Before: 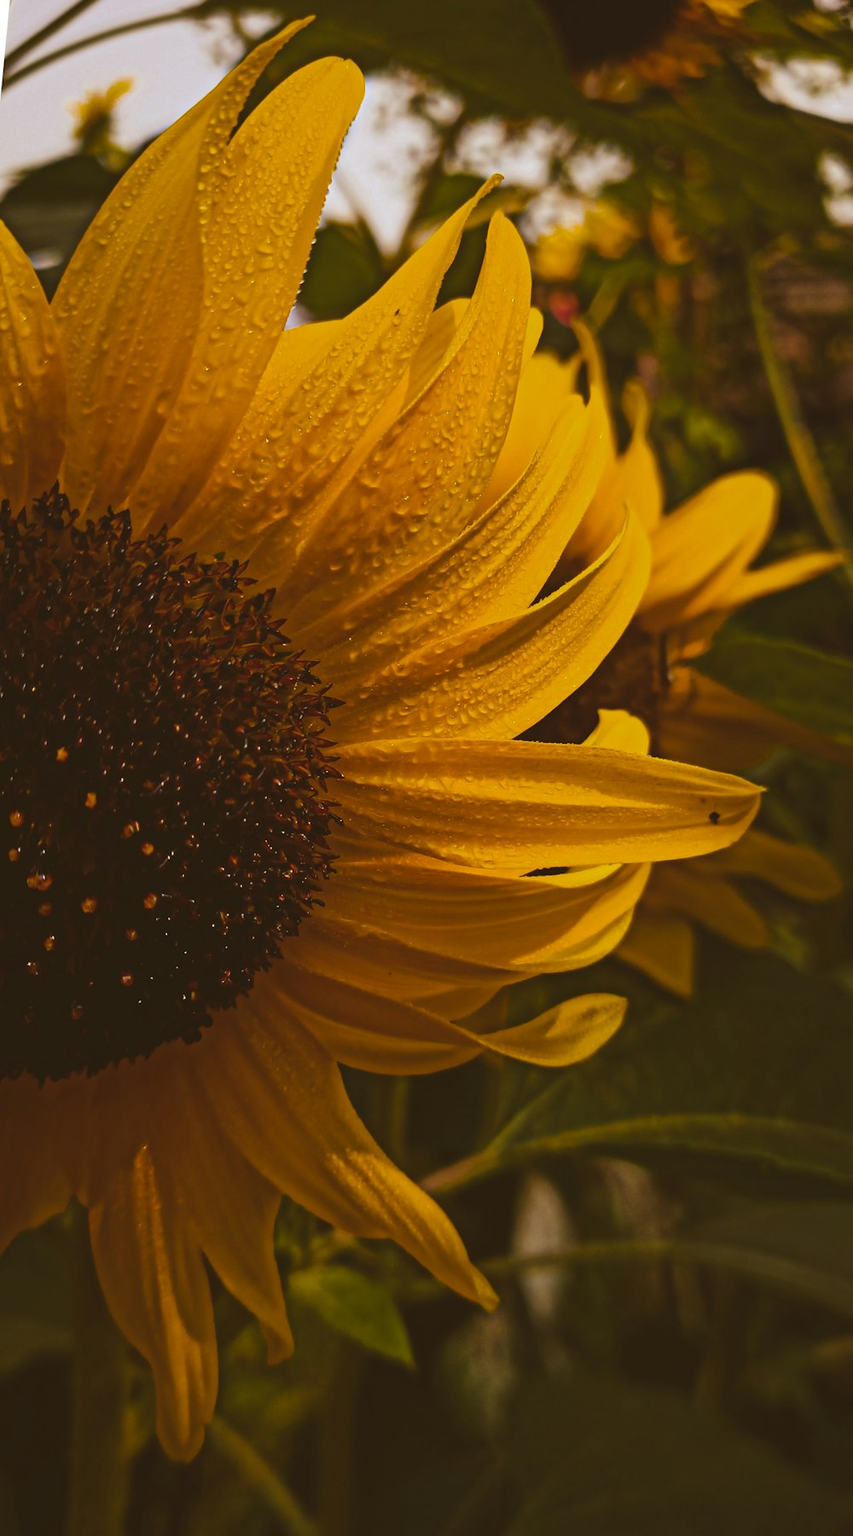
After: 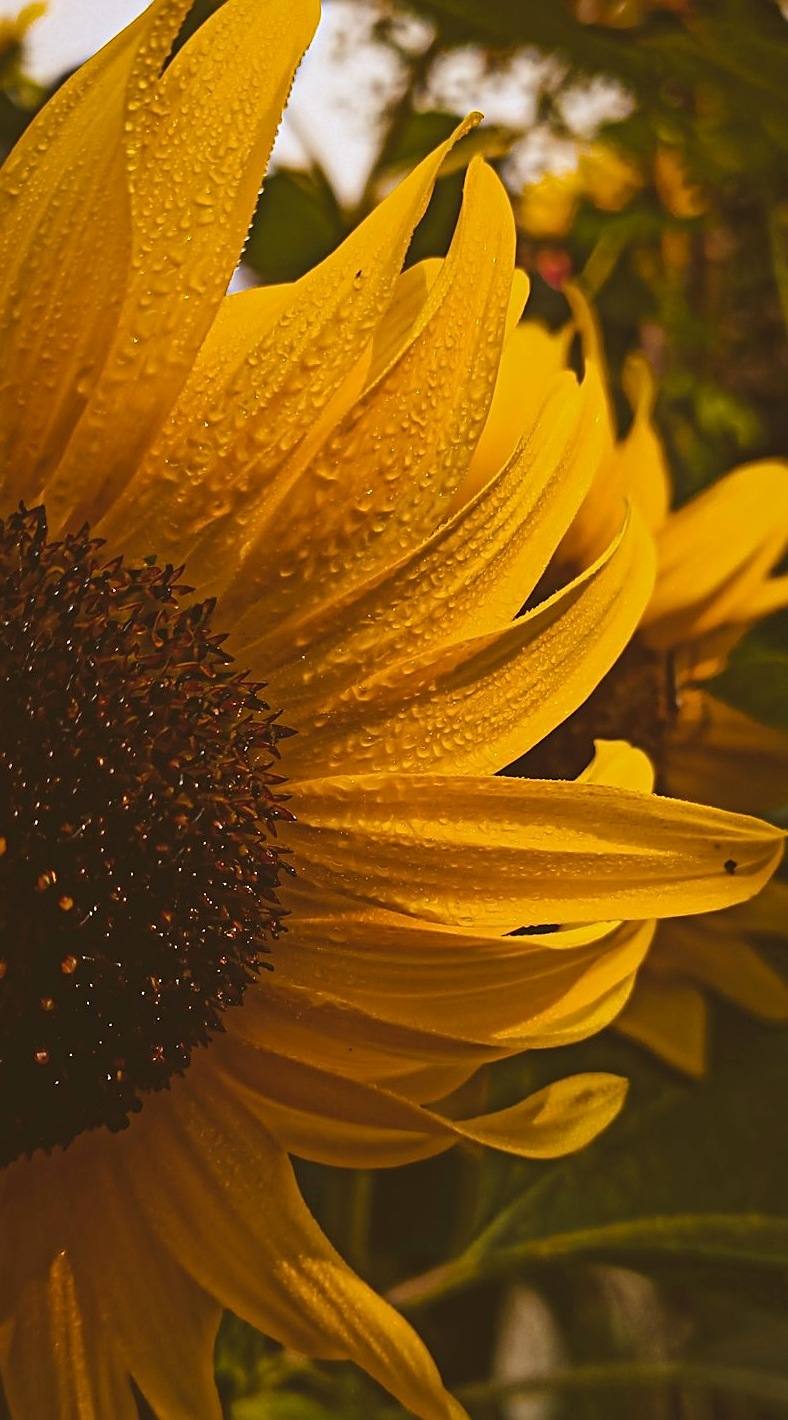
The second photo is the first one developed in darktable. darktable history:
crop and rotate: left 10.738%, top 5.135%, right 10.447%, bottom 16.013%
sharpen: on, module defaults
exposure: exposure 0.232 EV, compensate exposure bias true, compensate highlight preservation false
